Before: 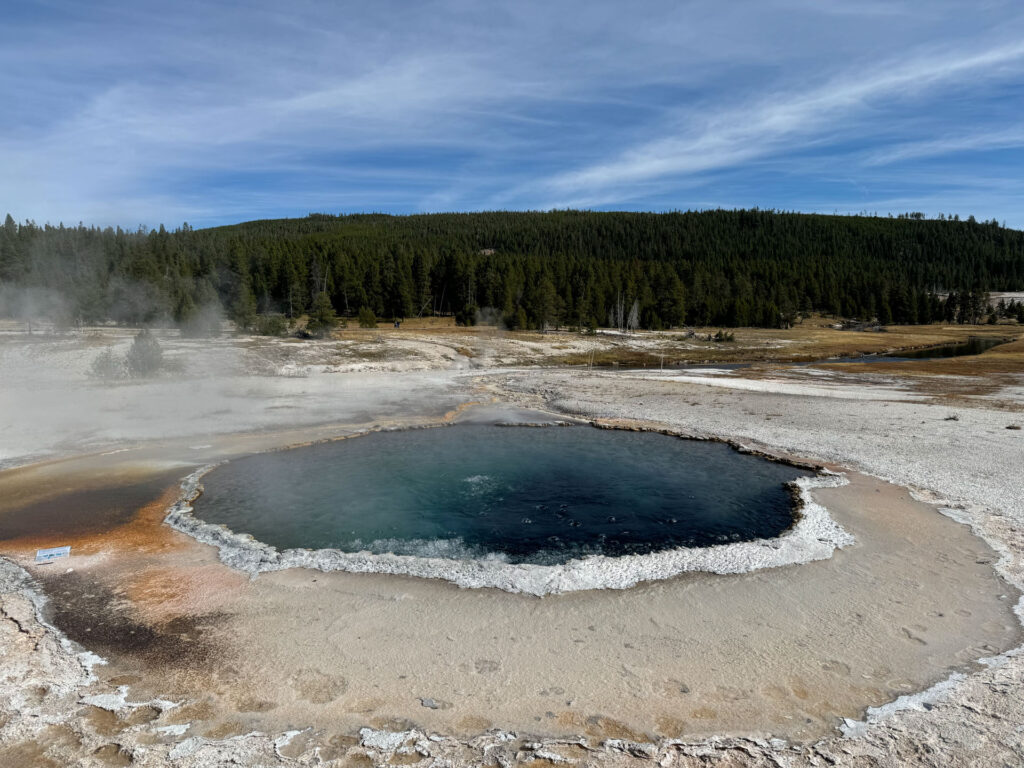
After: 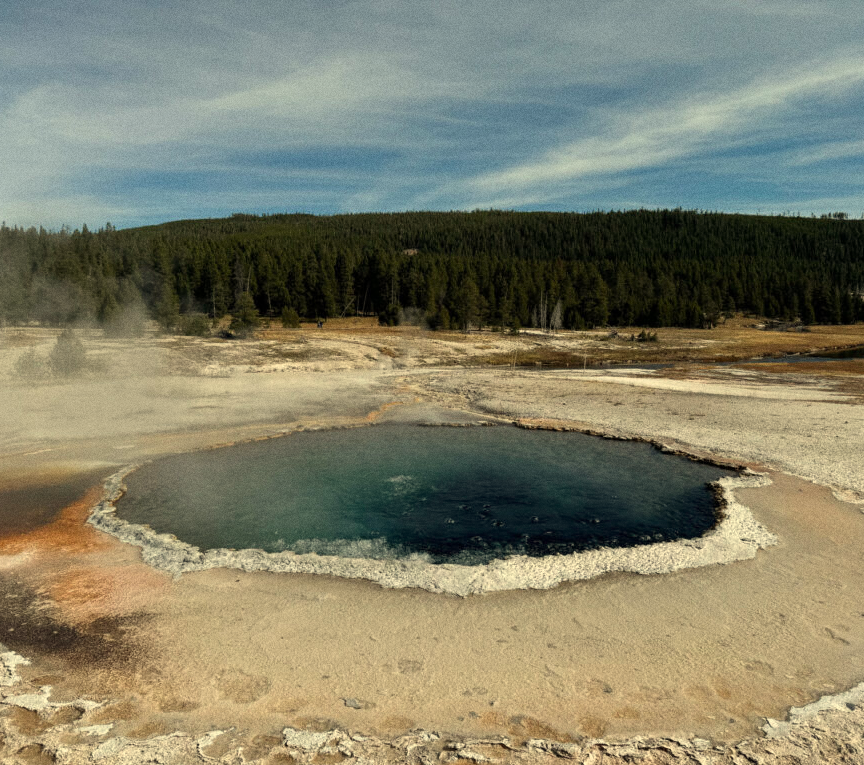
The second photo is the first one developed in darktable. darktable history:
crop: left 7.598%, right 7.873%
white balance: red 1.08, blue 0.791
grain: on, module defaults
